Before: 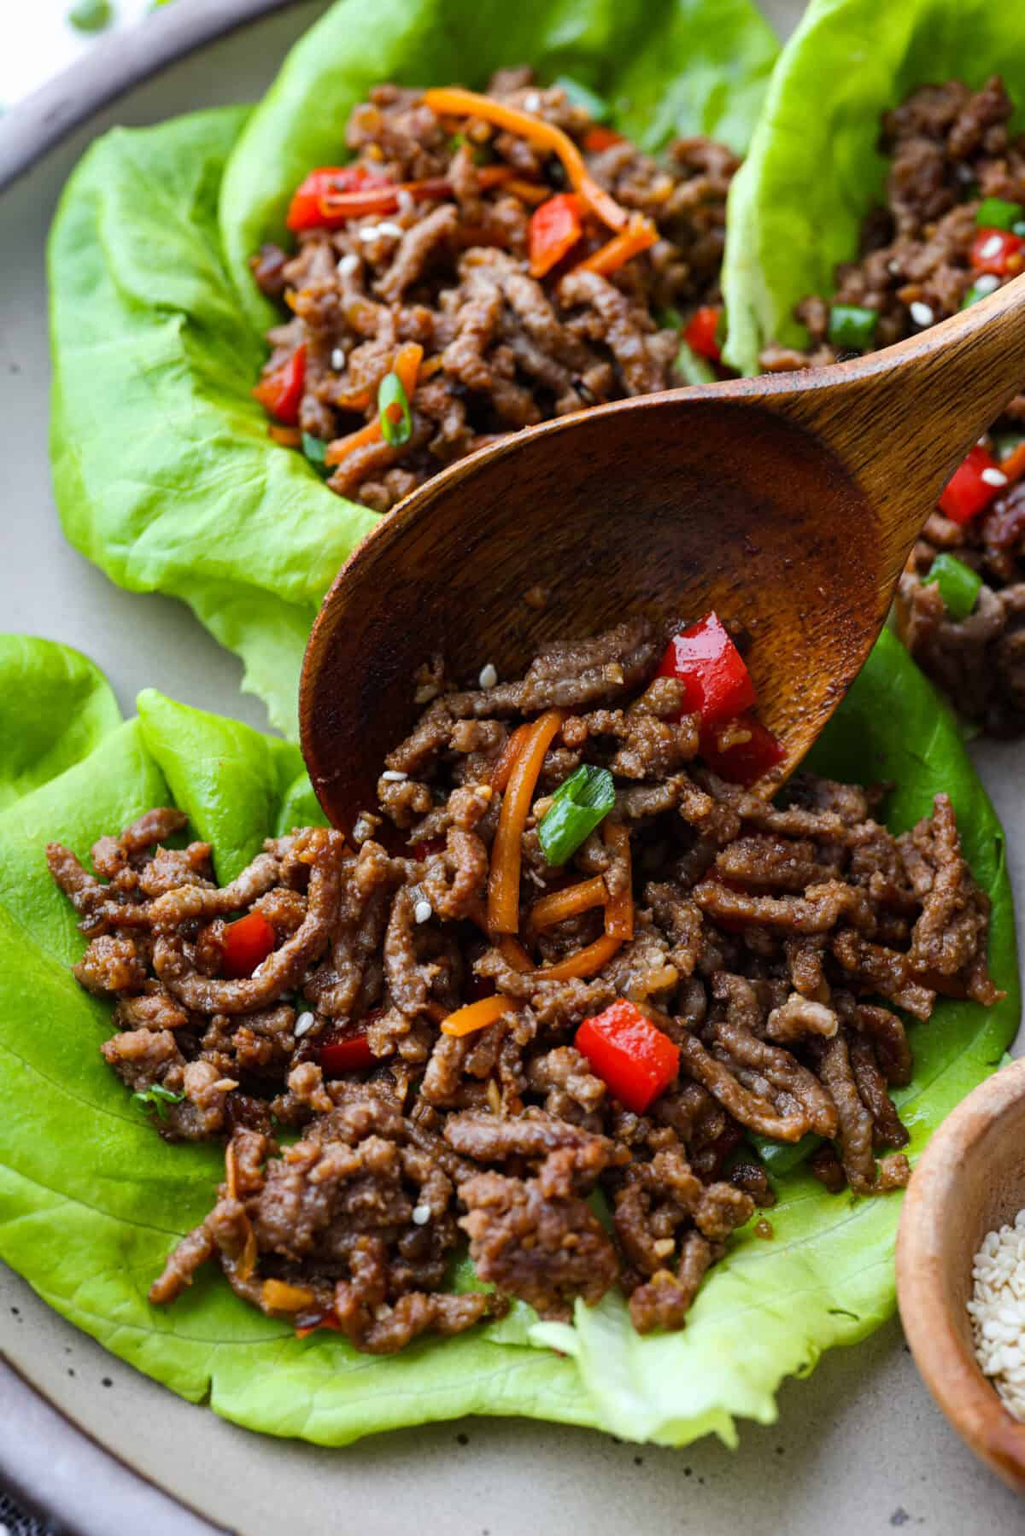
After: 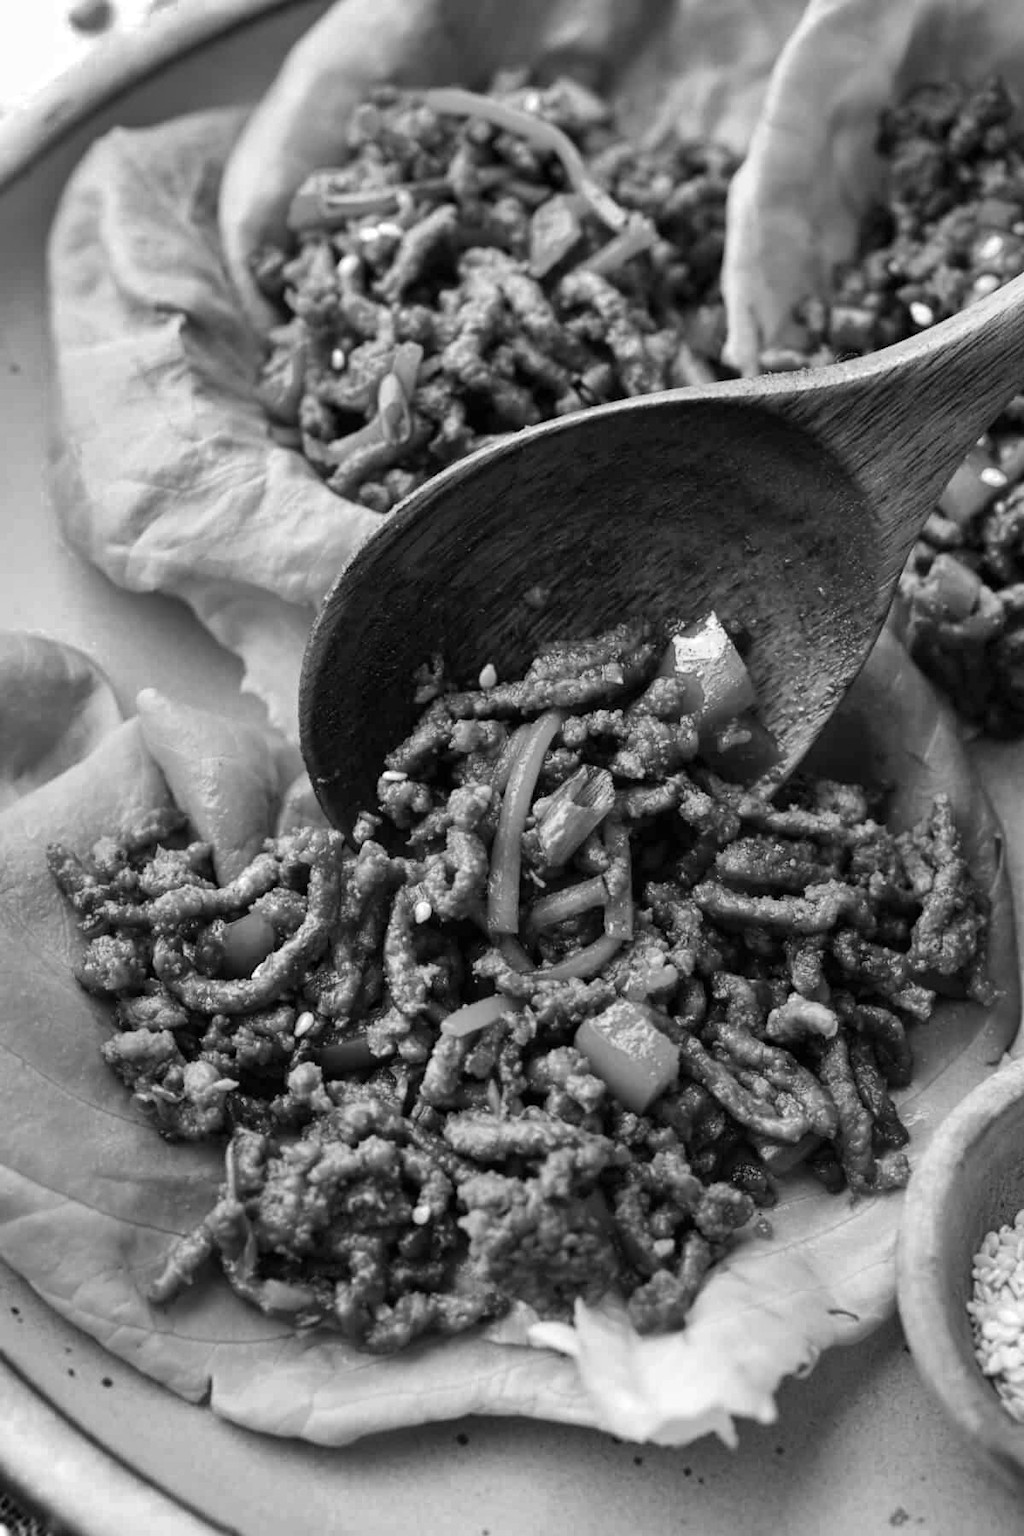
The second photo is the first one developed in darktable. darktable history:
color zones: curves: ch0 [(0, 0.613) (0.01, 0.613) (0.245, 0.448) (0.498, 0.529) (0.642, 0.665) (0.879, 0.777) (0.99, 0.613)]; ch1 [(0, 0) (0.143, 0) (0.286, 0) (0.429, 0) (0.571, 0) (0.714, 0) (0.857, 0)]
shadows and highlights: low approximation 0.01, soften with gaussian
